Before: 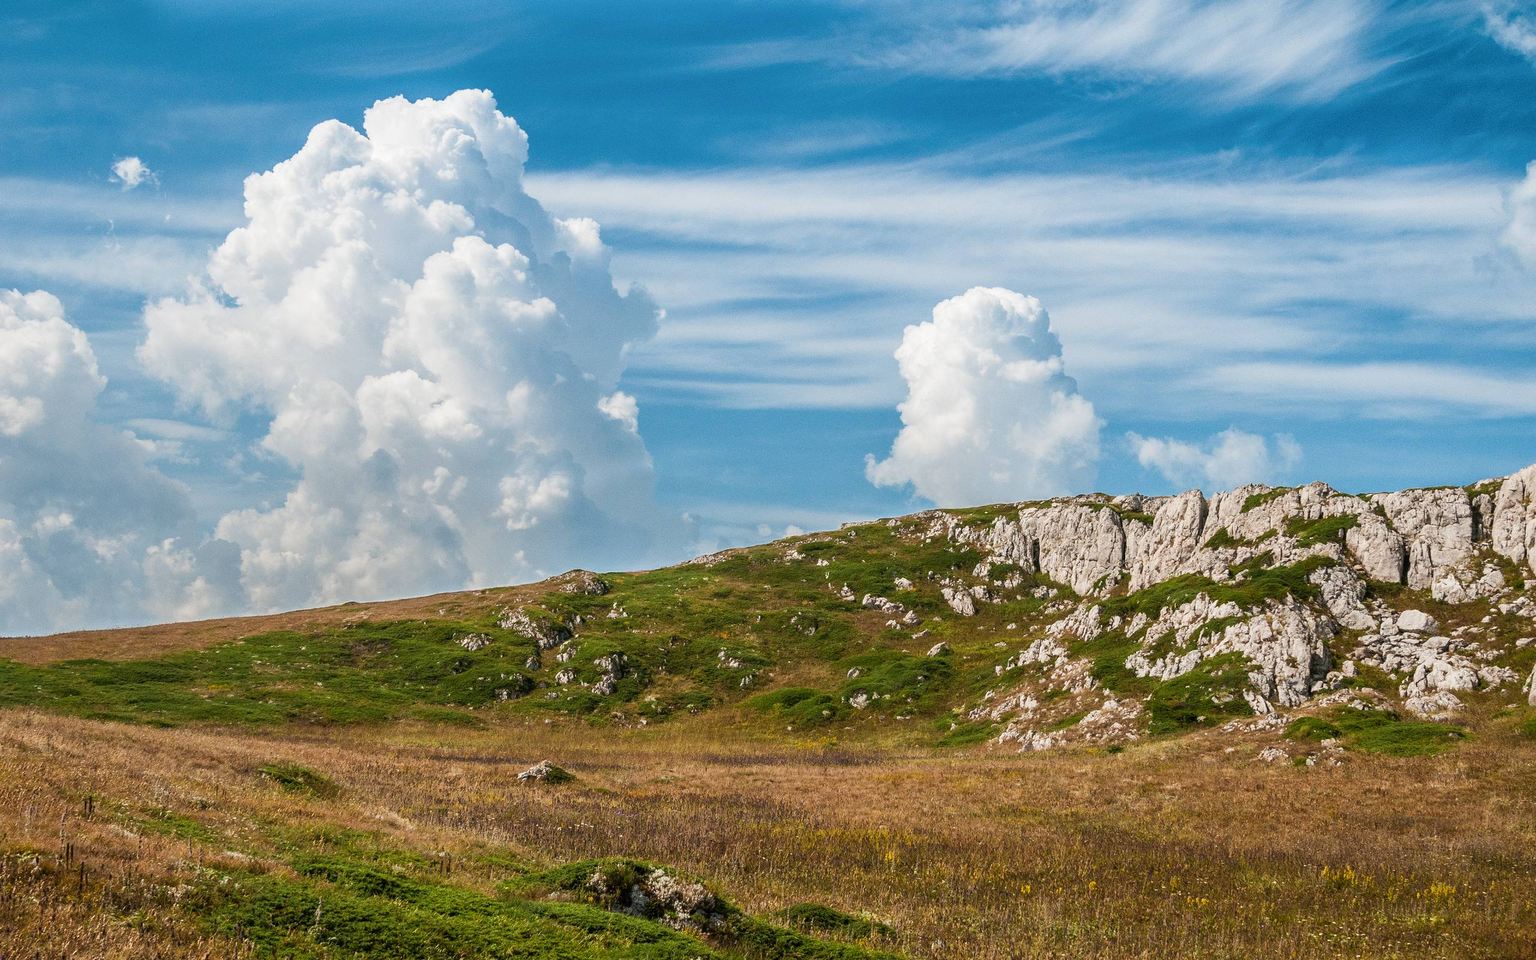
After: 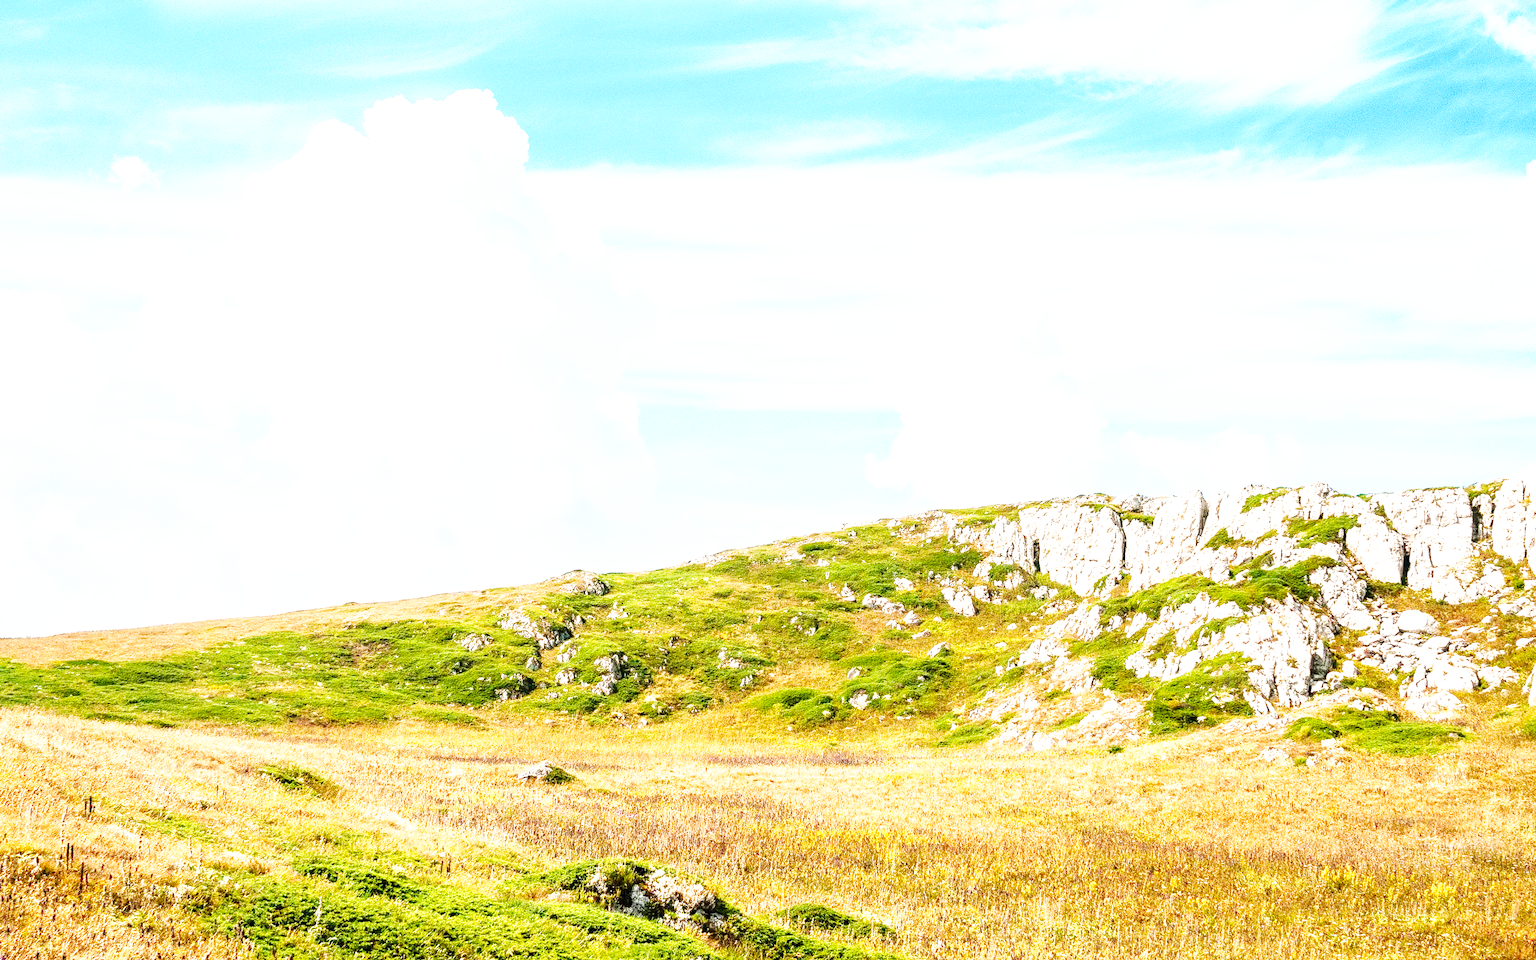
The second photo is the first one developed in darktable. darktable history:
exposure: black level correction 0, exposure 1.388 EV, compensate exposure bias true, compensate highlight preservation false
base curve: curves: ch0 [(0, 0) (0.007, 0.004) (0.027, 0.03) (0.046, 0.07) (0.207, 0.54) (0.442, 0.872) (0.673, 0.972) (1, 1)], preserve colors none
